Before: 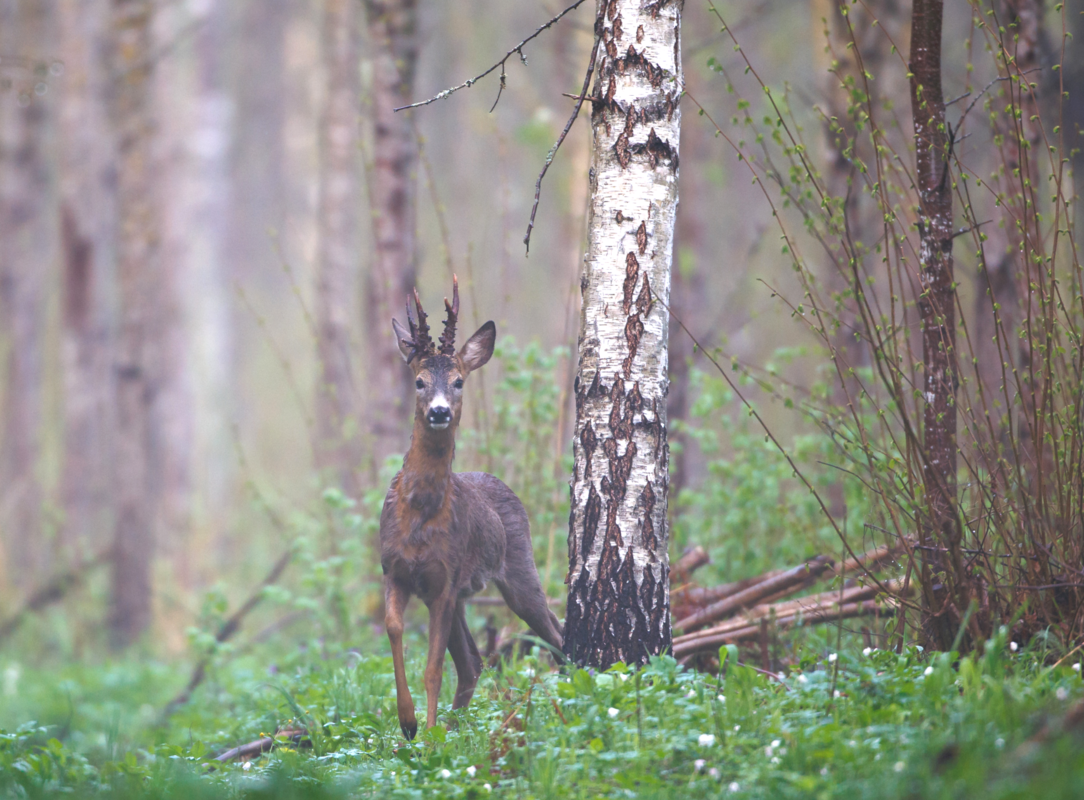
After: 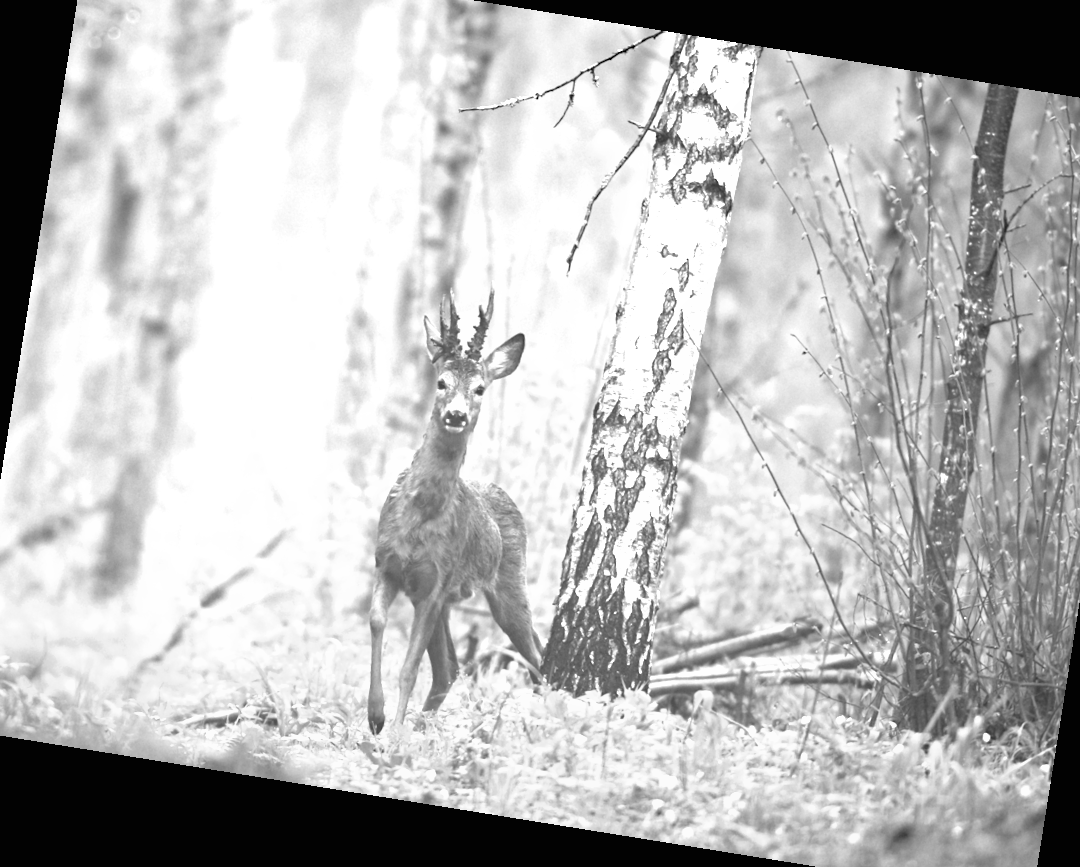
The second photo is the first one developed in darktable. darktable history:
exposure: black level correction 0, exposure 1.5 EV, compensate exposure bias true, compensate highlight preservation false
monochrome: on, module defaults
crop: left 3.305%, top 6.436%, right 6.389%, bottom 3.258%
rotate and perspective: rotation 9.12°, automatic cropping off
haze removal: strength 0.29, distance 0.25, compatibility mode true, adaptive false
velvia: strength 75%
